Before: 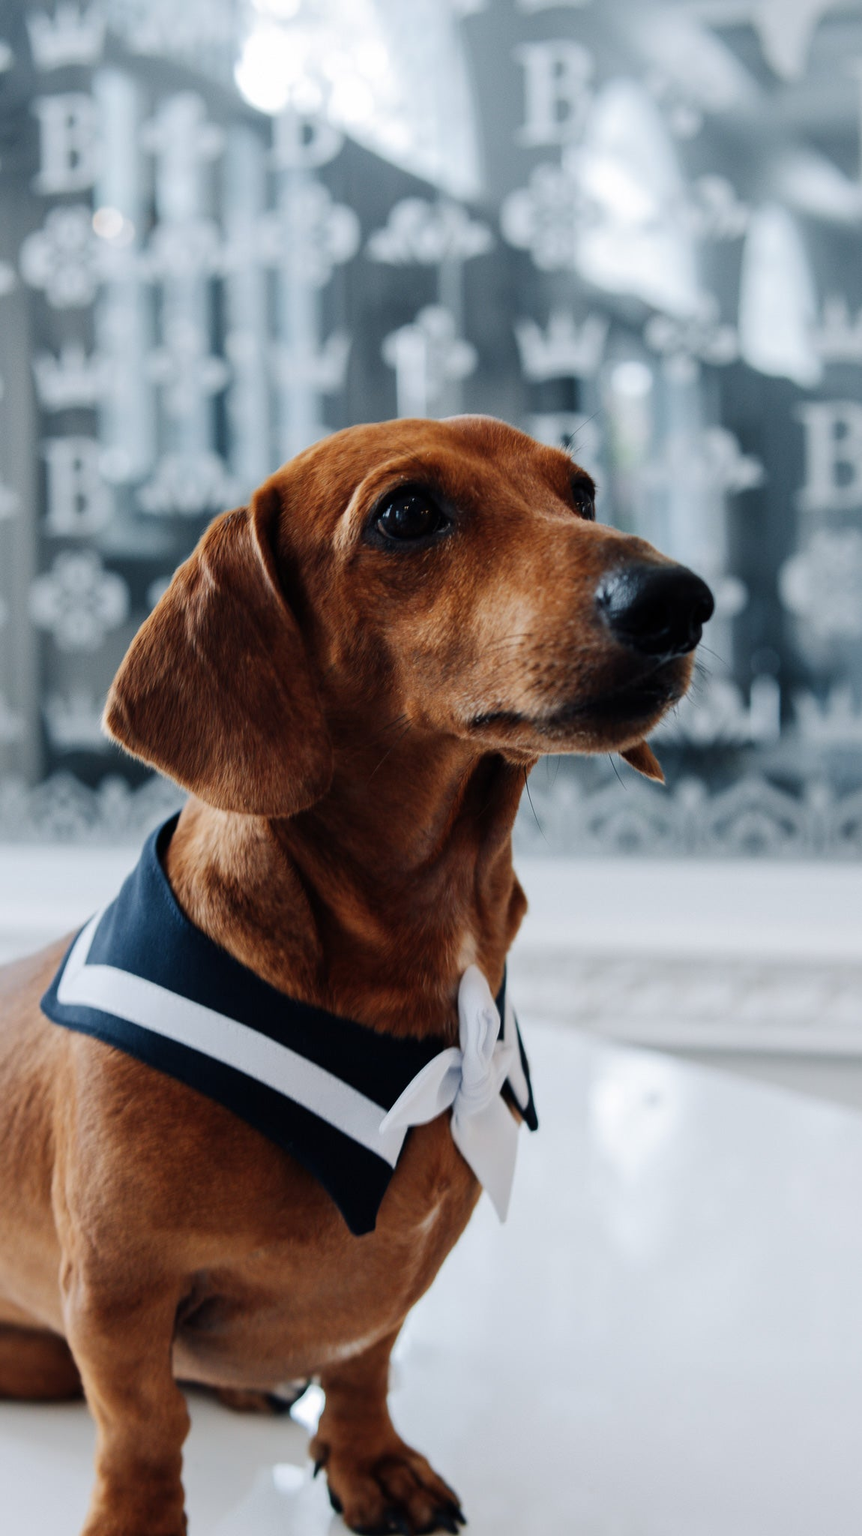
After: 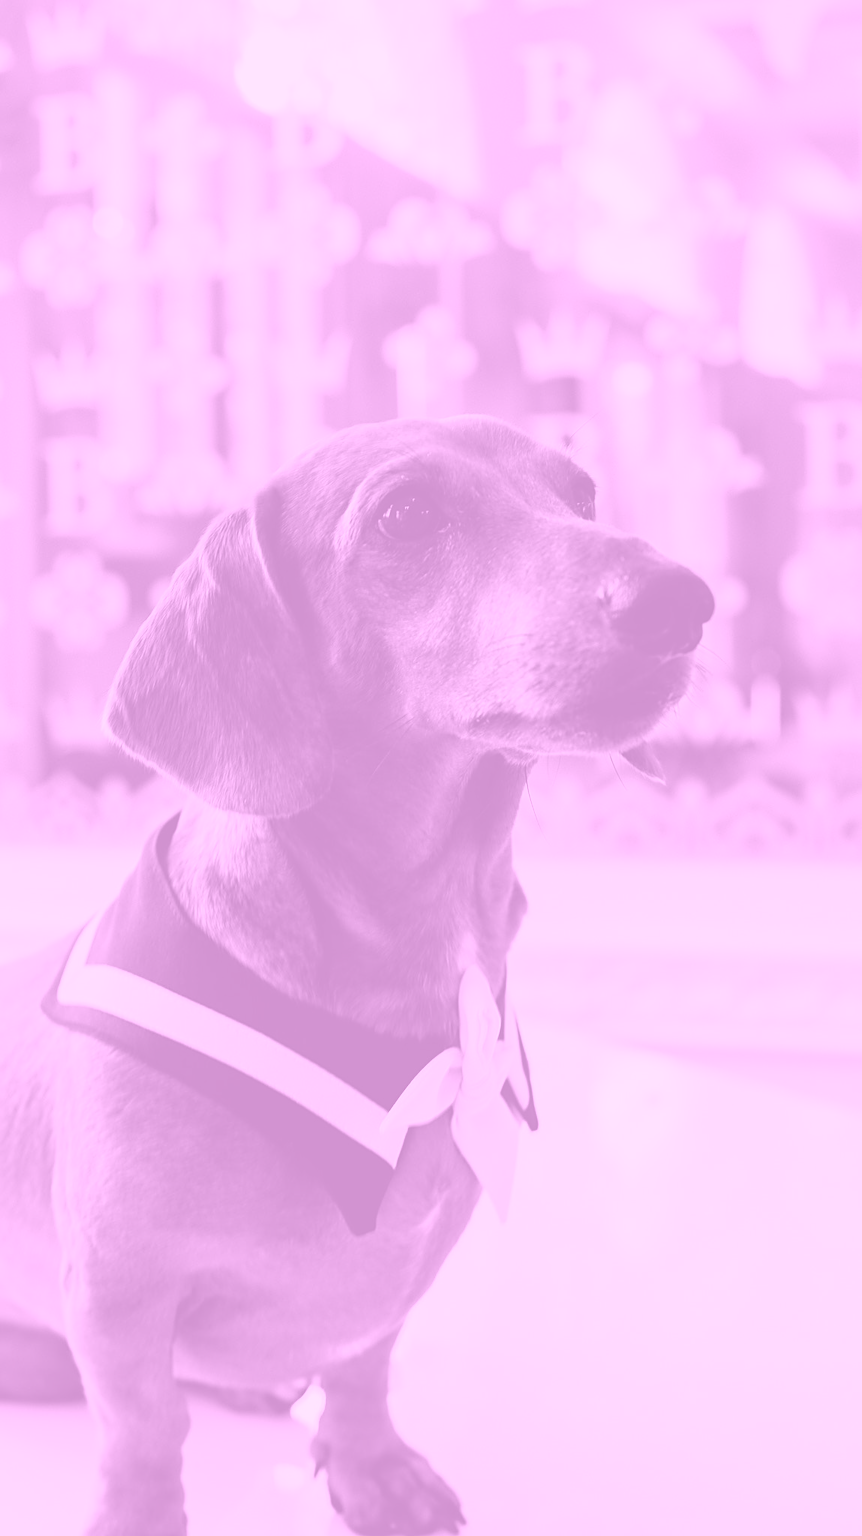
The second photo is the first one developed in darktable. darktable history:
sharpen: on, module defaults
colorize: hue 331.2°, saturation 75%, source mix 30.28%, lightness 70.52%, version 1
white balance: red 0.924, blue 1.095
velvia: strength 39.63%
